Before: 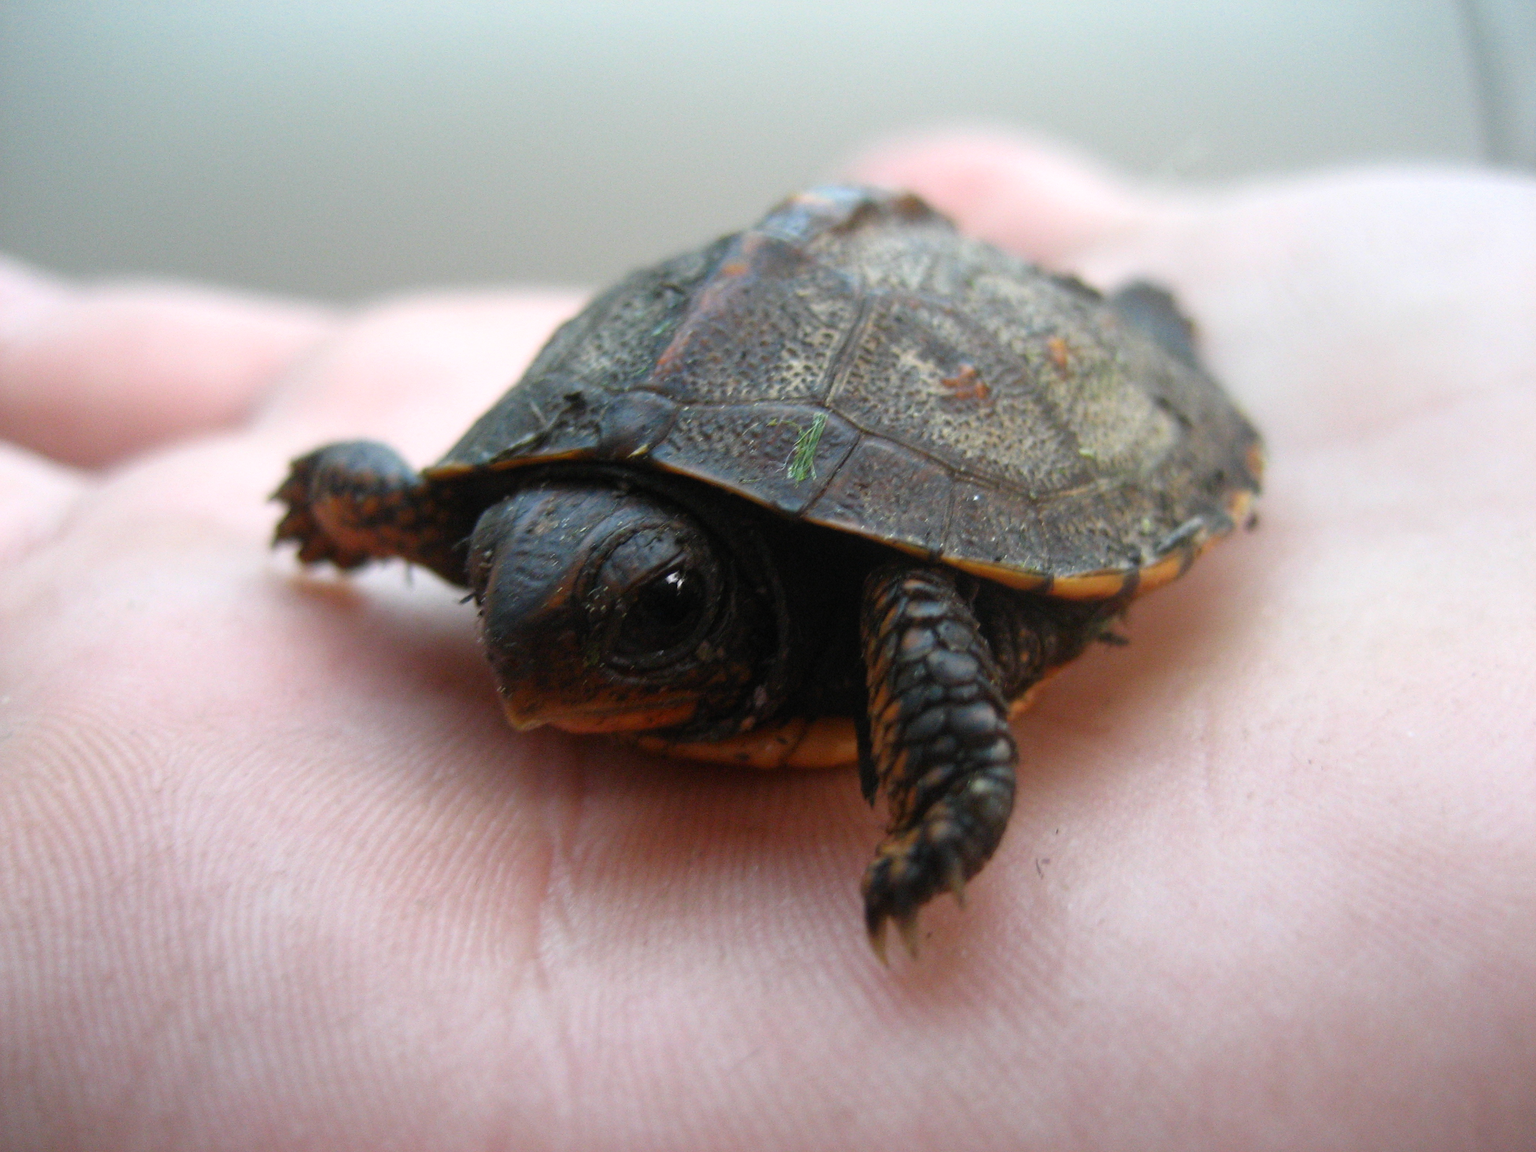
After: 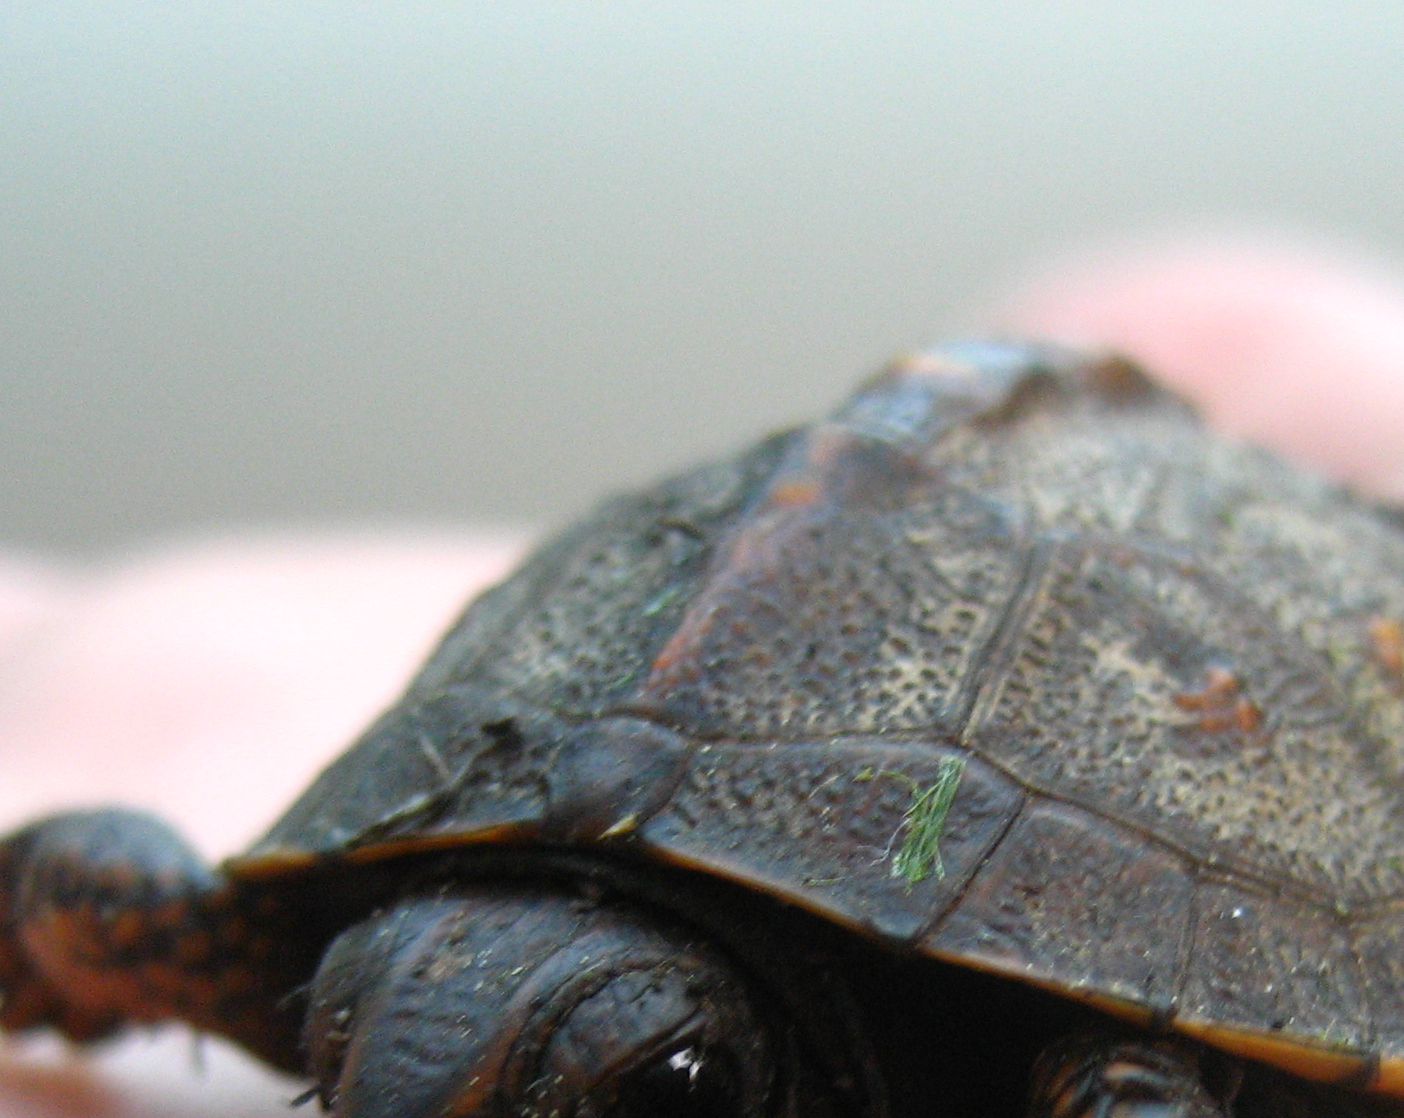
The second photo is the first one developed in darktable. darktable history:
crop: left 19.624%, right 30.491%, bottom 47.028%
